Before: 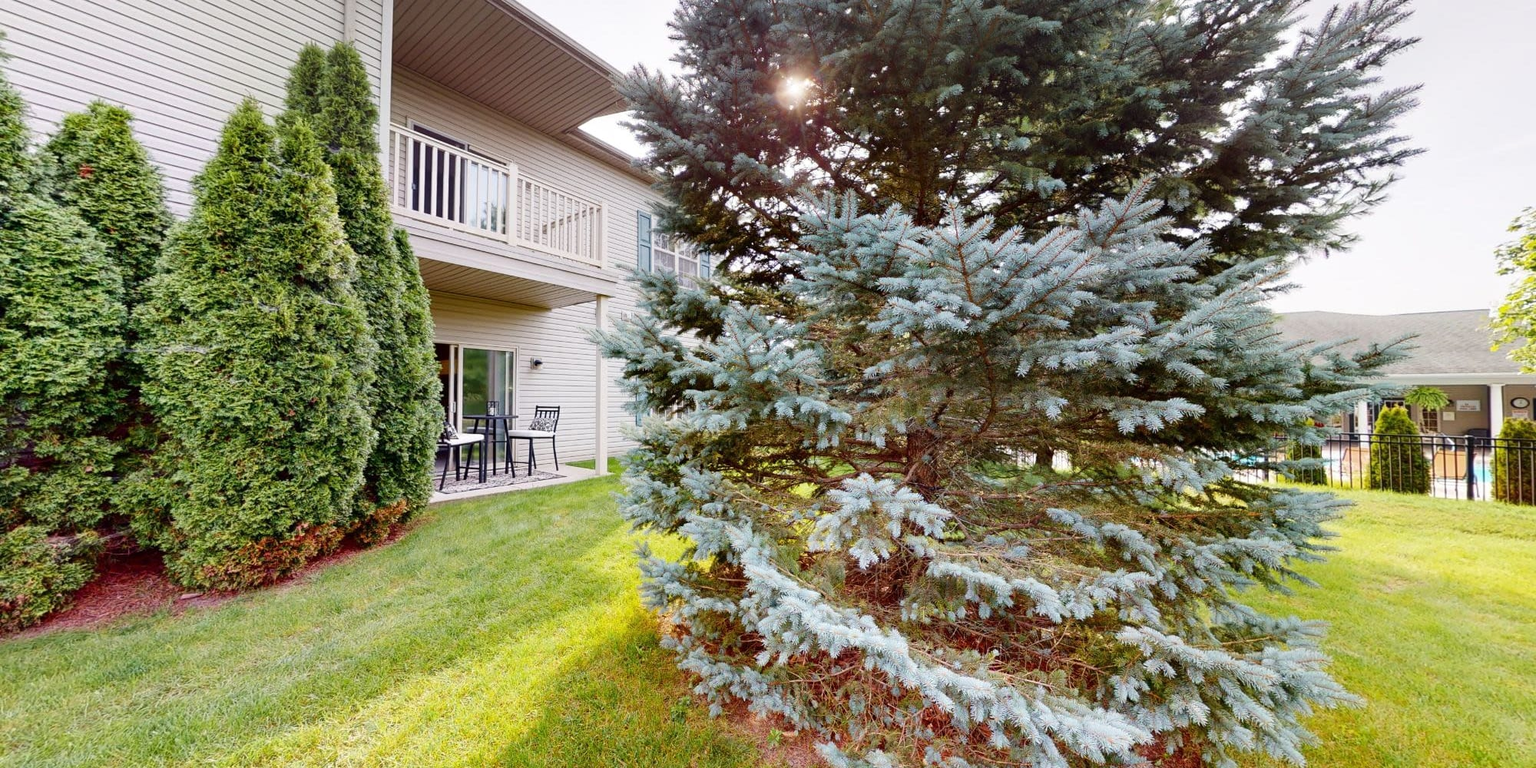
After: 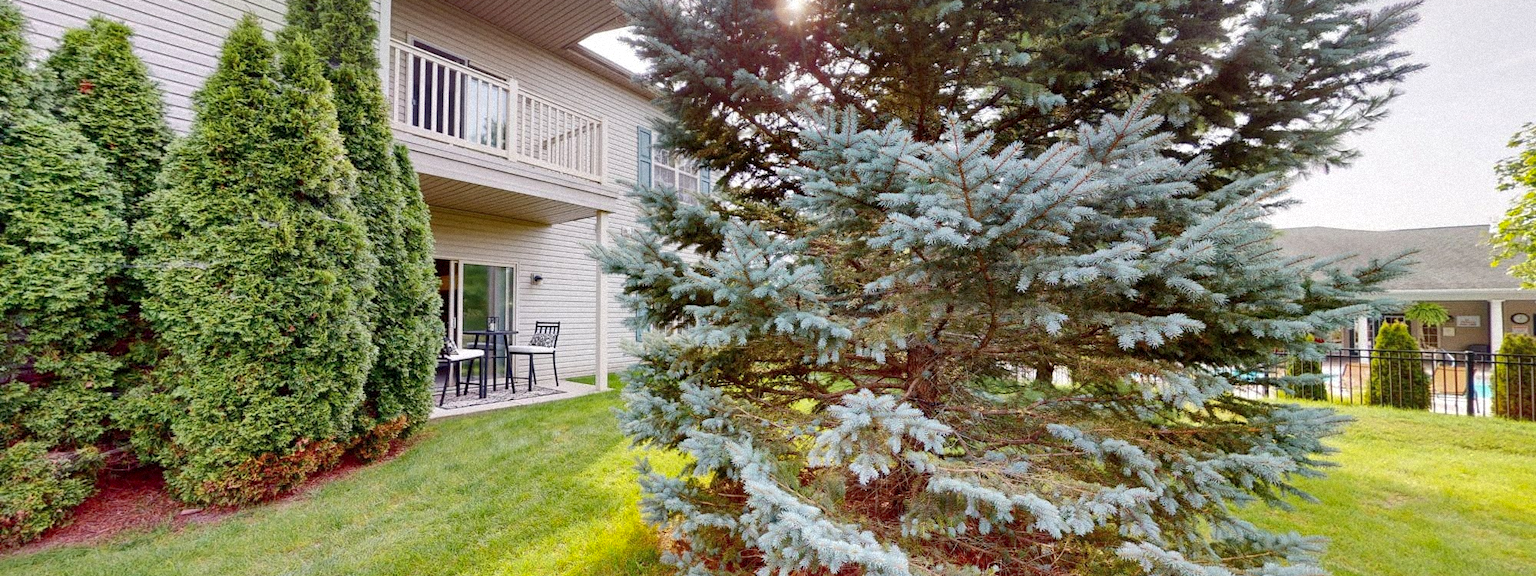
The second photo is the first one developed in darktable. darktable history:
crop: top 11.038%, bottom 13.962%
grain: mid-tones bias 0%
local contrast: mode bilateral grid, contrast 20, coarseness 50, detail 120%, midtone range 0.2
shadows and highlights: on, module defaults
